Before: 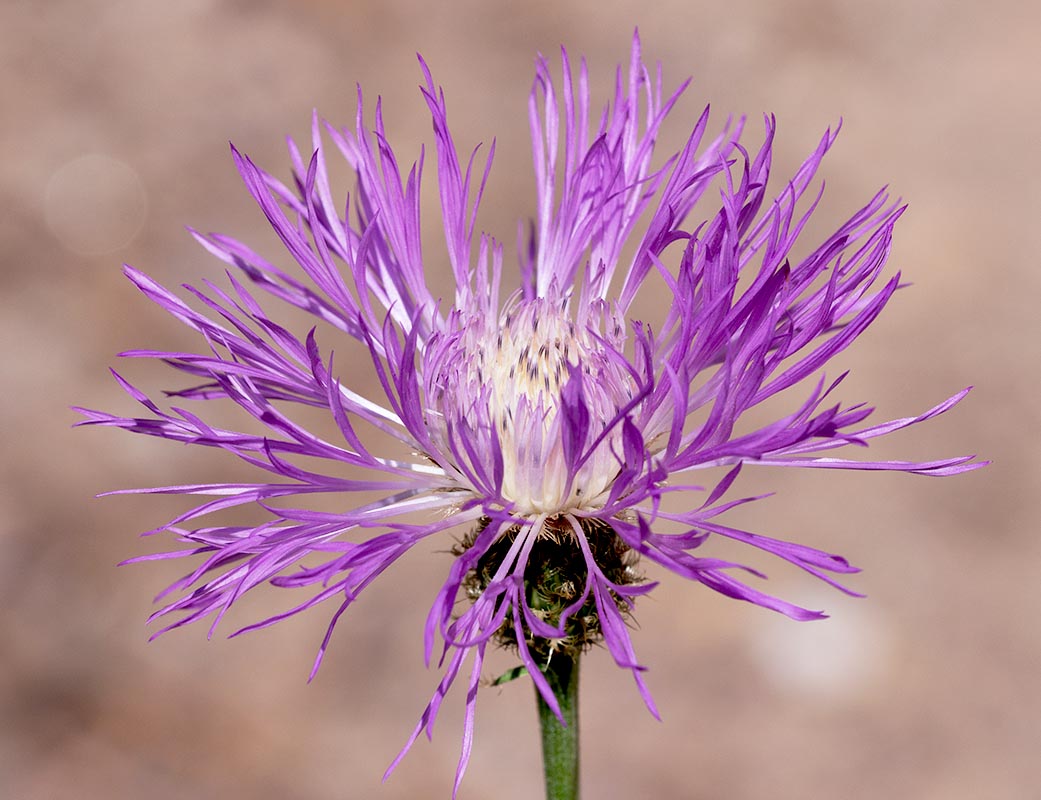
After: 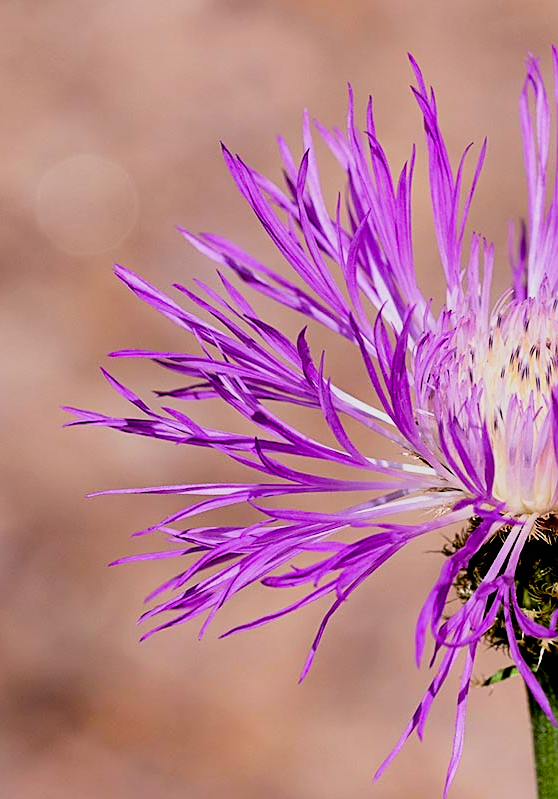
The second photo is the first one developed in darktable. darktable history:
sharpen: on, module defaults
crop: left 0.896%, right 45.473%, bottom 0.087%
filmic rgb: black relative exposure -7.5 EV, white relative exposure 5 EV, hardness 3.33, contrast 1.298, color science v6 (2022)
color balance rgb: power › chroma 0.319%, power › hue 24.66°, global offset › luminance 0.759%, perceptual saturation grading › global saturation 35.804%, perceptual saturation grading › shadows 35.875%
